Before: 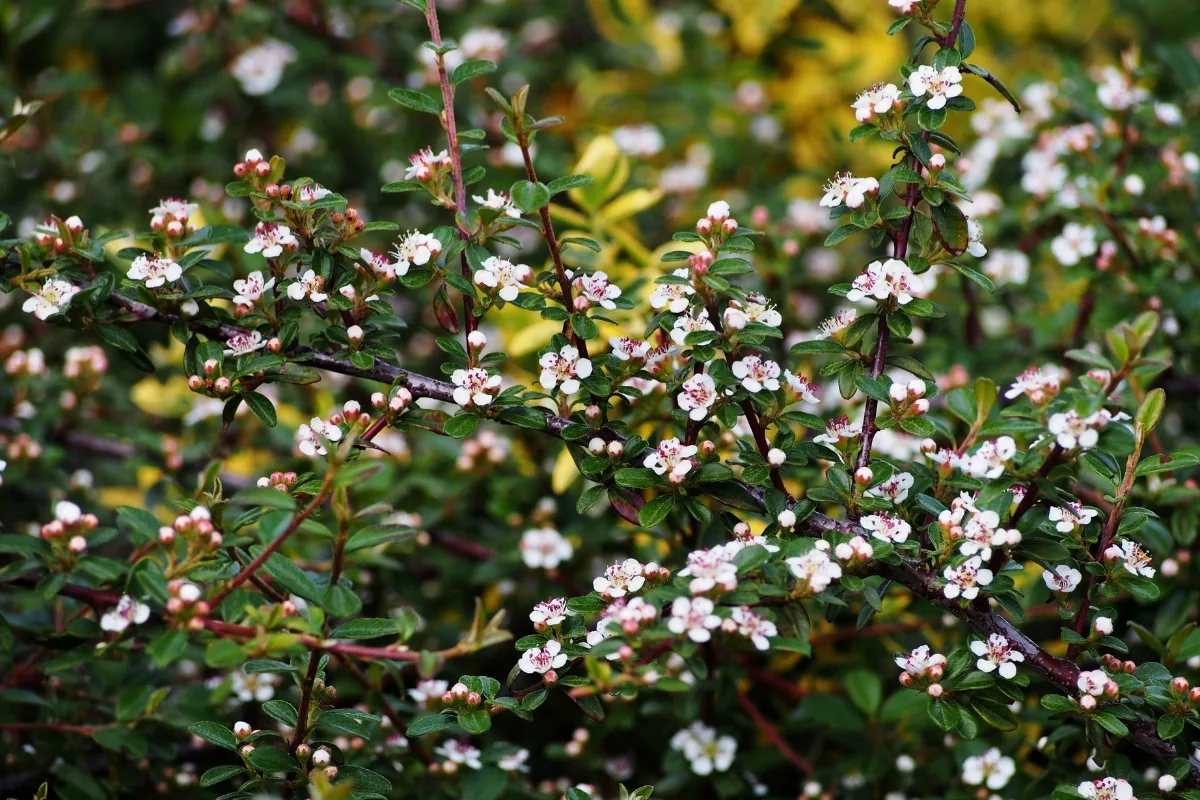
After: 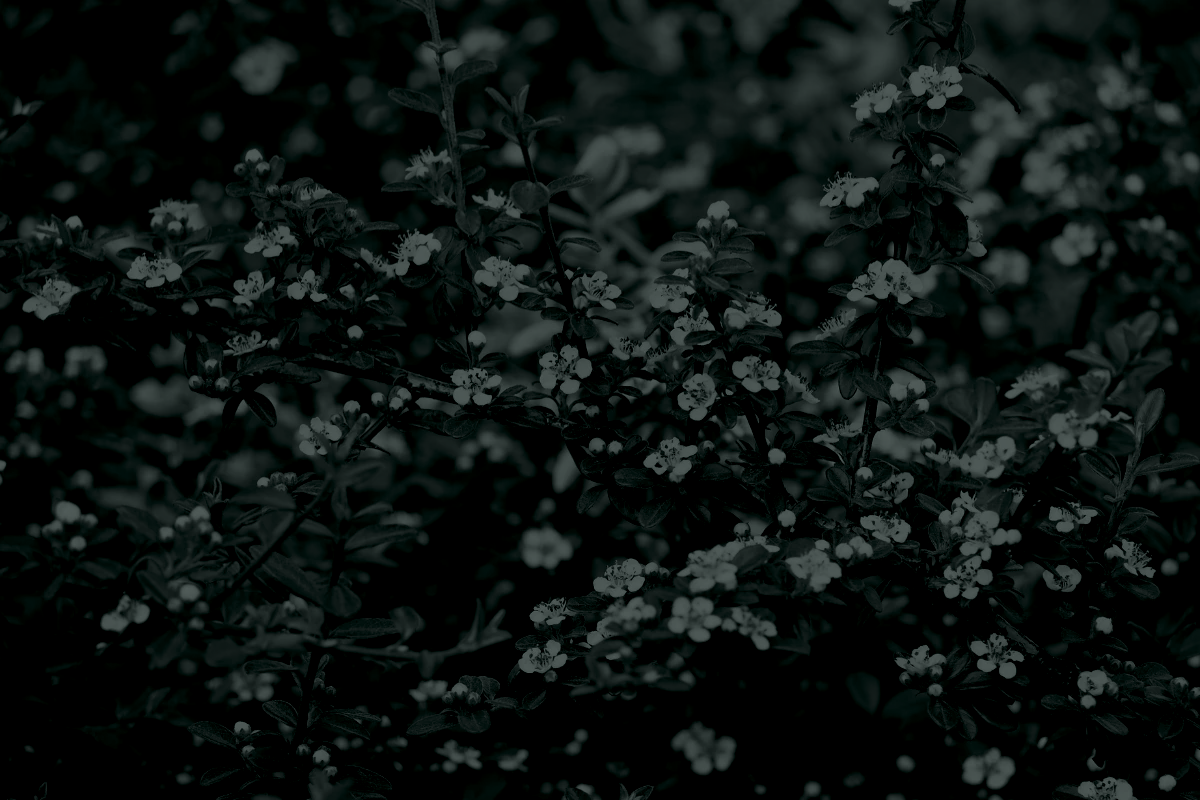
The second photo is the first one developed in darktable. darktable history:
tone curve: curves: ch0 [(0, 0) (0.405, 0.351) (1, 1)]
colorize: hue 90°, saturation 19%, lightness 1.59%, version 1
